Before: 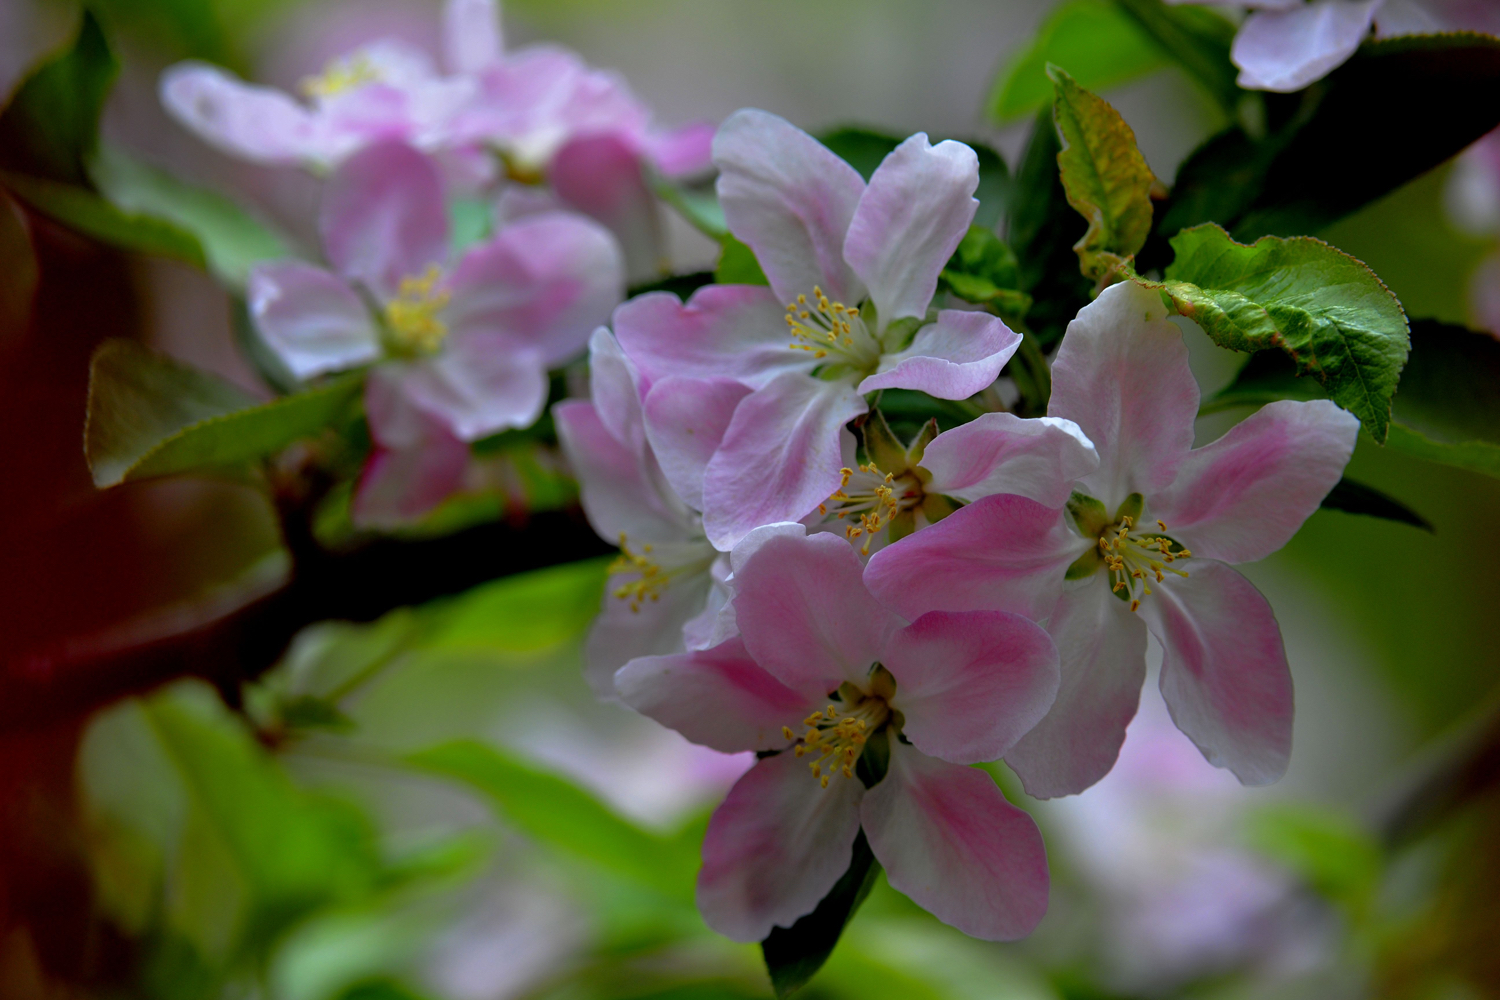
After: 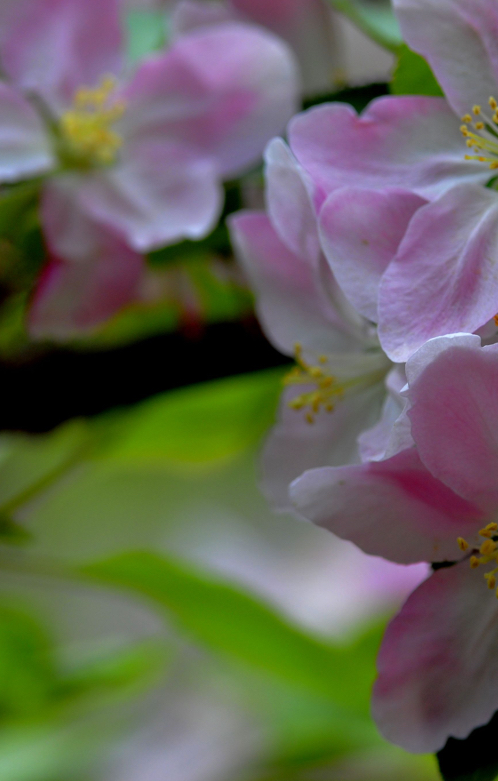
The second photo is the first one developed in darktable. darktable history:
crop and rotate: left 21.683%, top 18.913%, right 45.112%, bottom 2.969%
